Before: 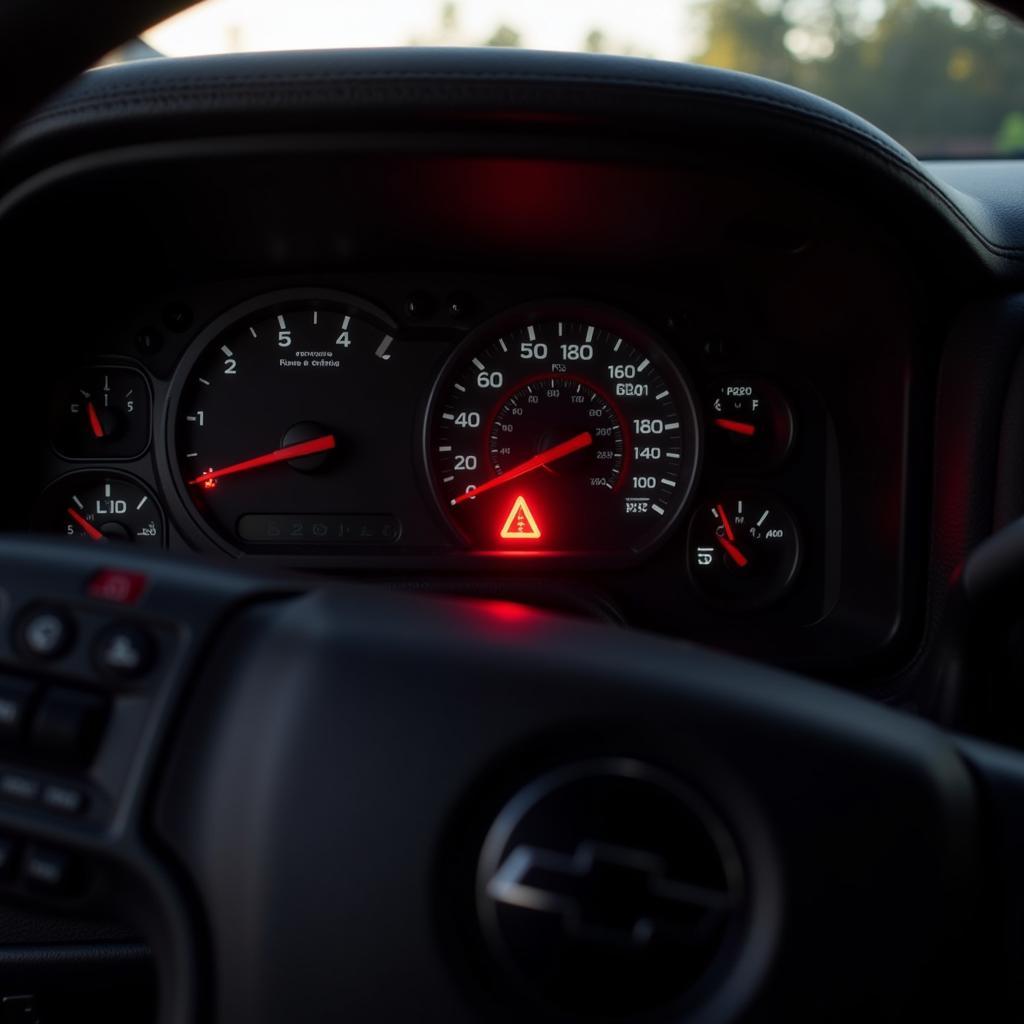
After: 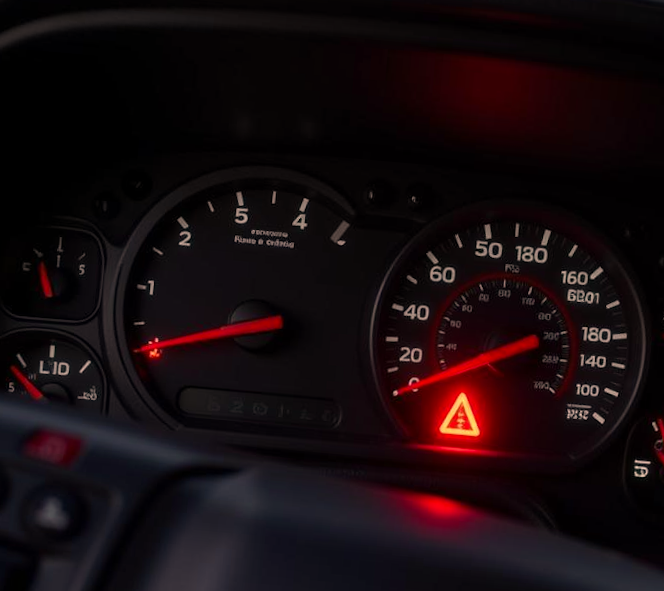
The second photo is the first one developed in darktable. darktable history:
crop and rotate: angle -4.99°, left 2.122%, top 6.945%, right 27.566%, bottom 30.519%
color correction: highlights a* 17.88, highlights b* 18.79
